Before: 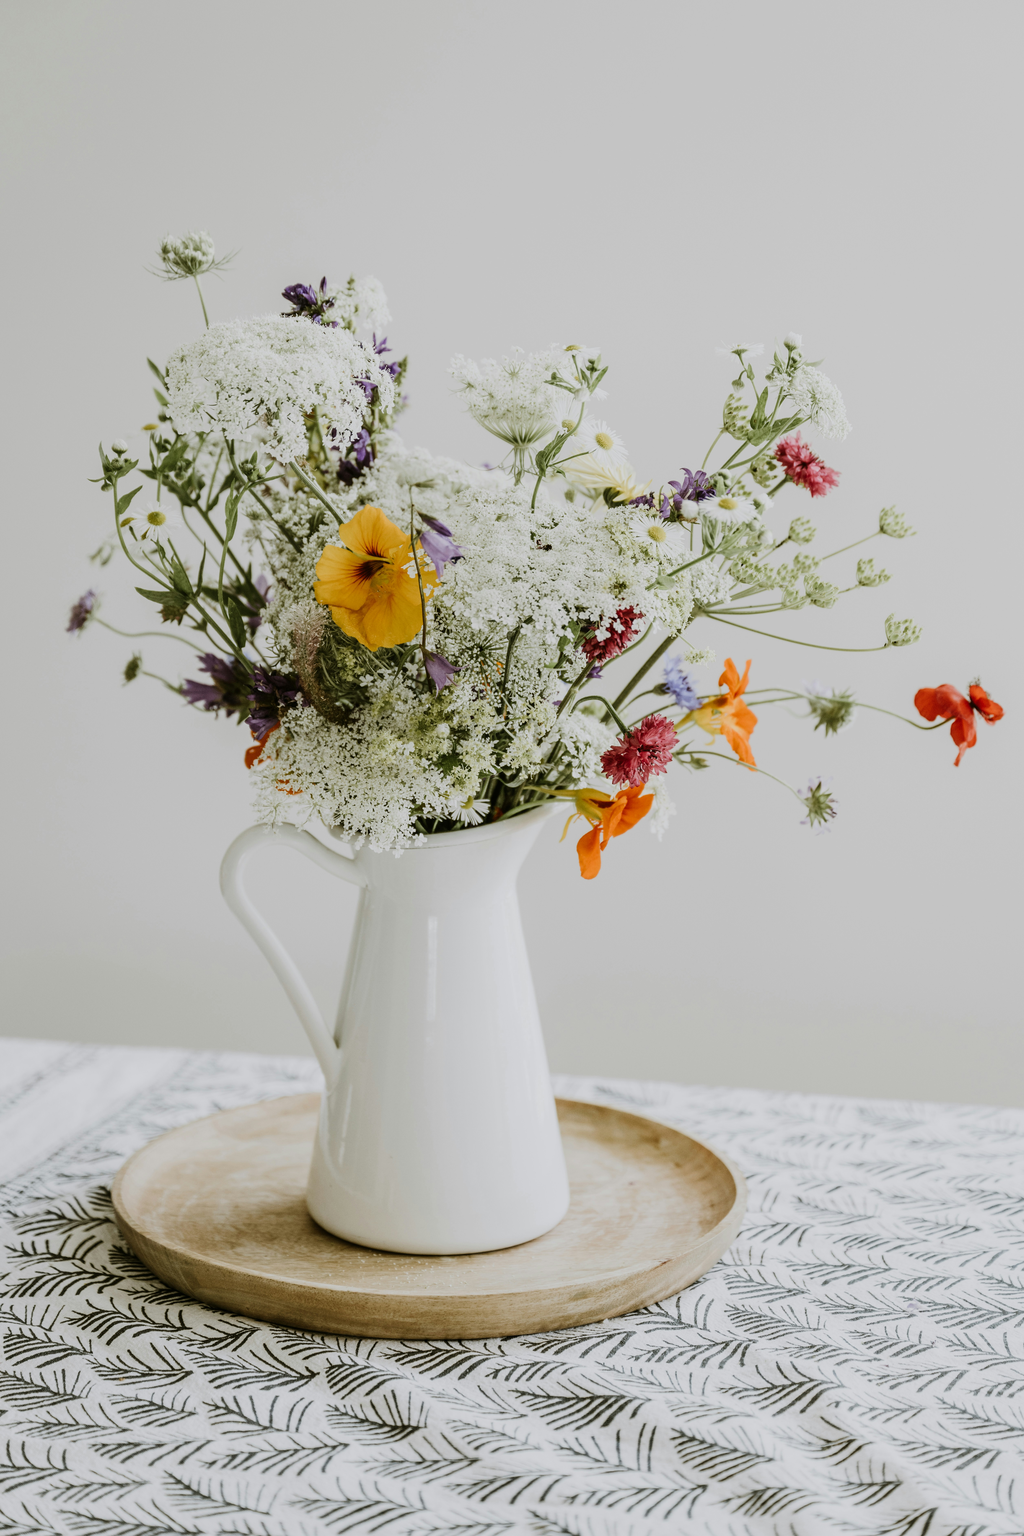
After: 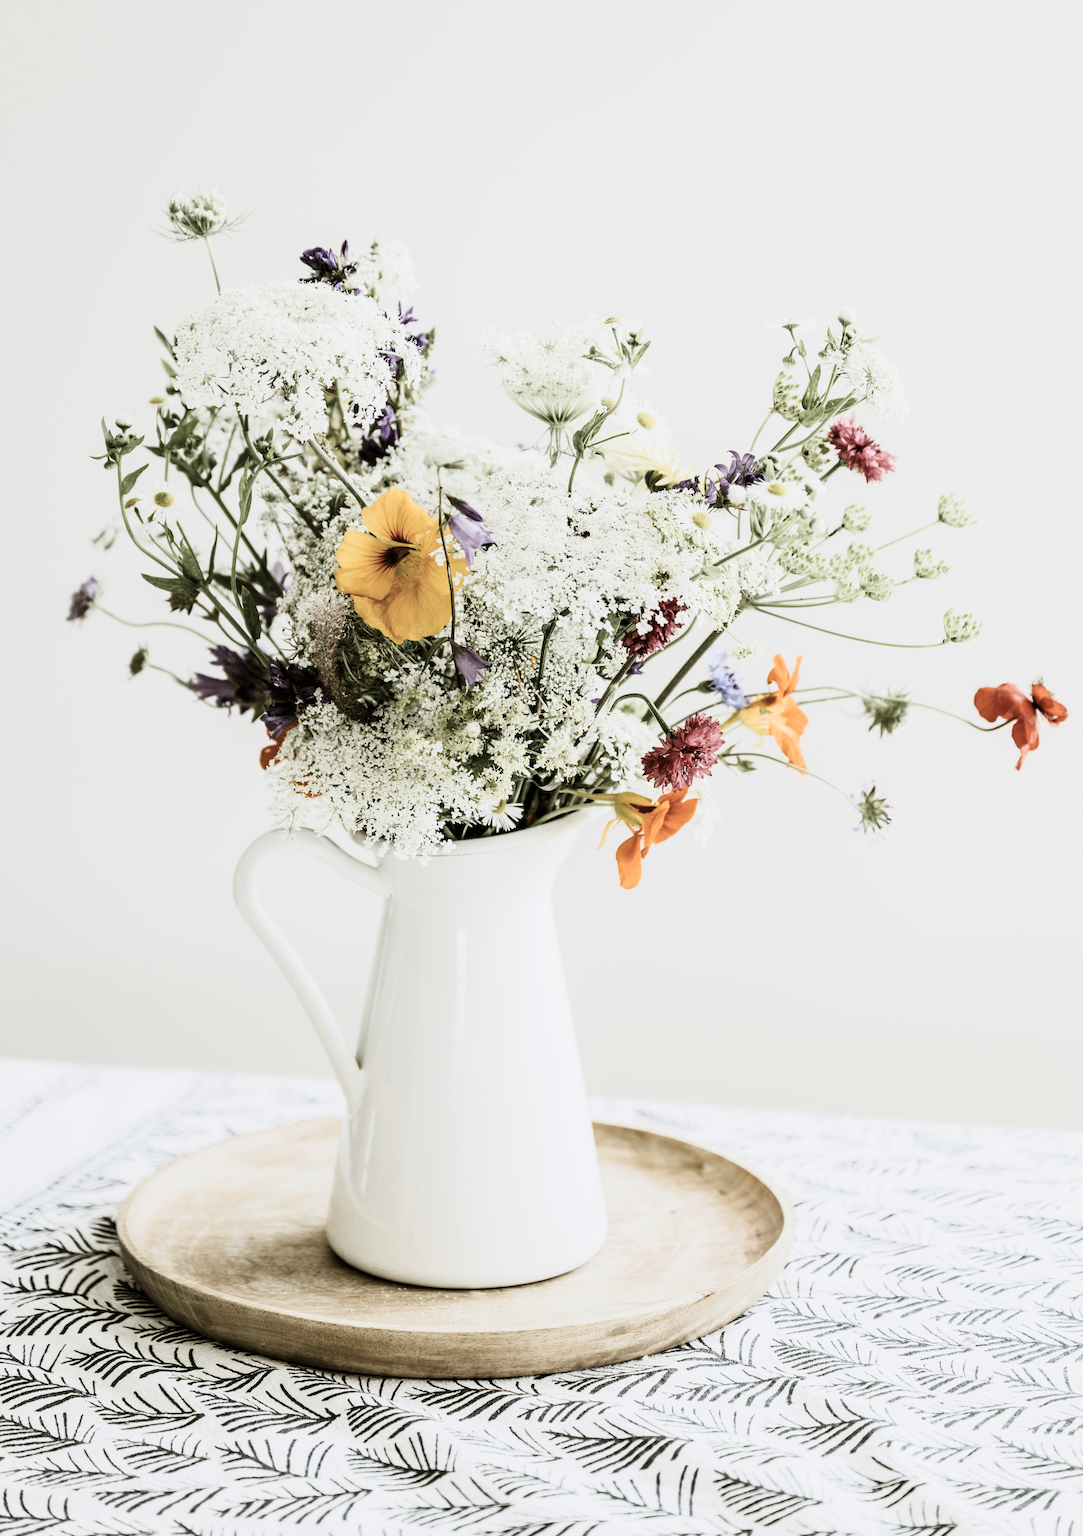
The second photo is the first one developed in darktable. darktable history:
contrast brightness saturation: contrast 0.1, saturation -0.36
rotate and perspective: rotation 0.174°, lens shift (vertical) 0.013, lens shift (horizontal) 0.019, shear 0.001, automatic cropping original format, crop left 0.007, crop right 0.991, crop top 0.016, crop bottom 0.997
crop and rotate: top 2.479%, bottom 3.018%
base curve: curves: ch0 [(0, 0) (0.005, 0.002) (0.193, 0.295) (0.399, 0.664) (0.75, 0.928) (1, 1)]
